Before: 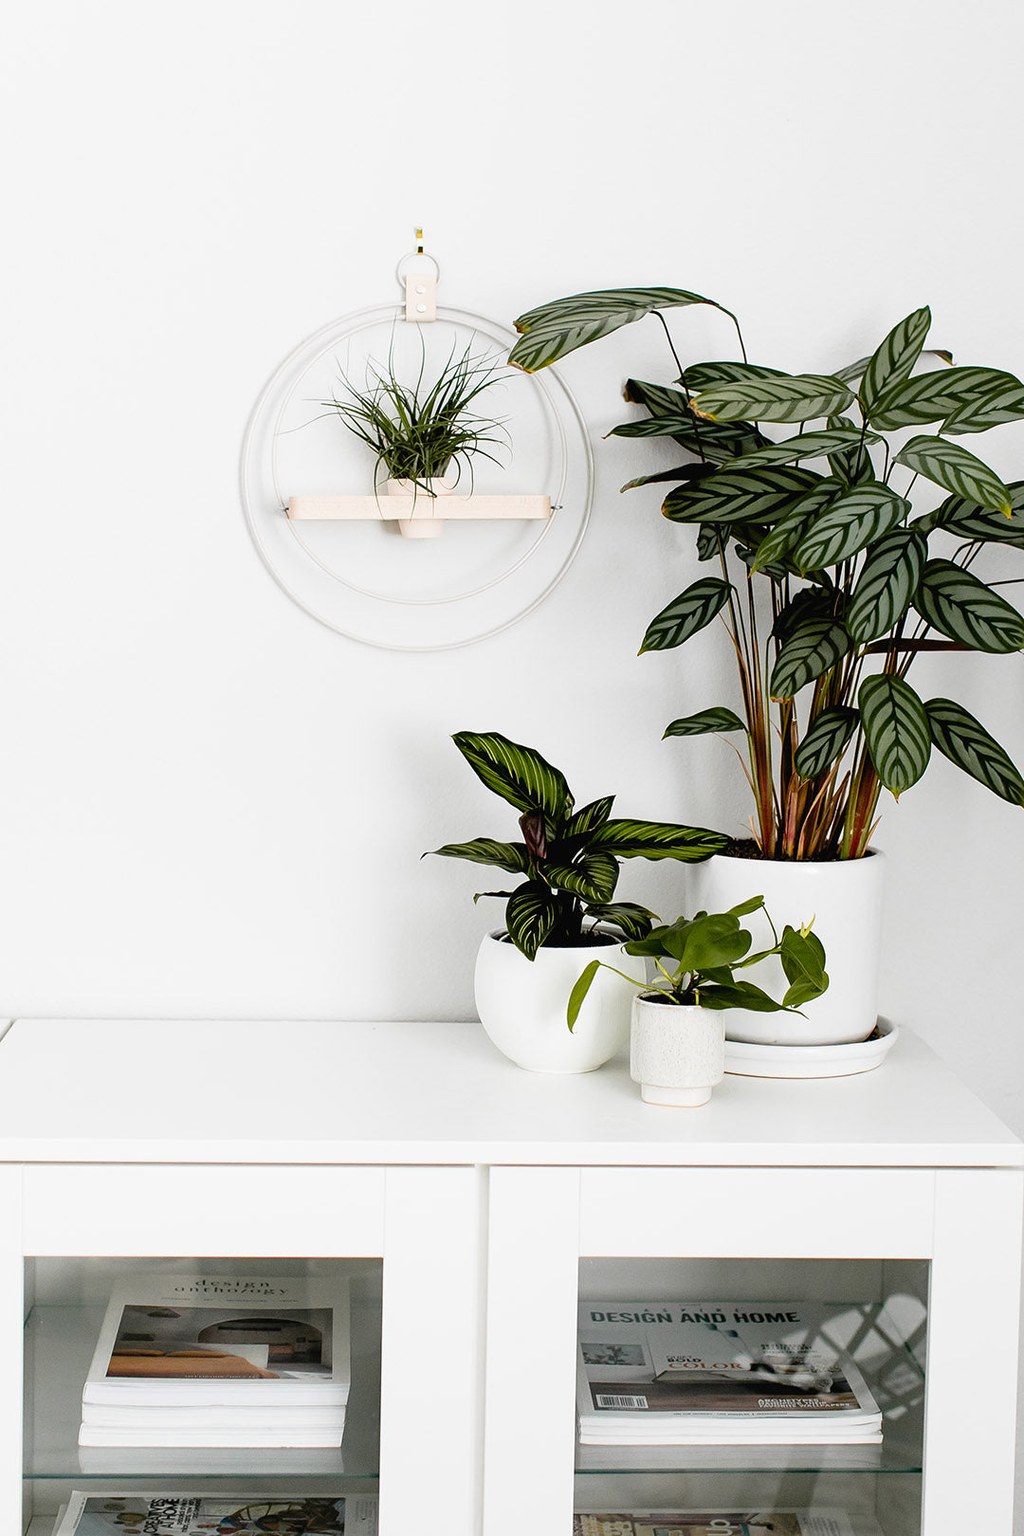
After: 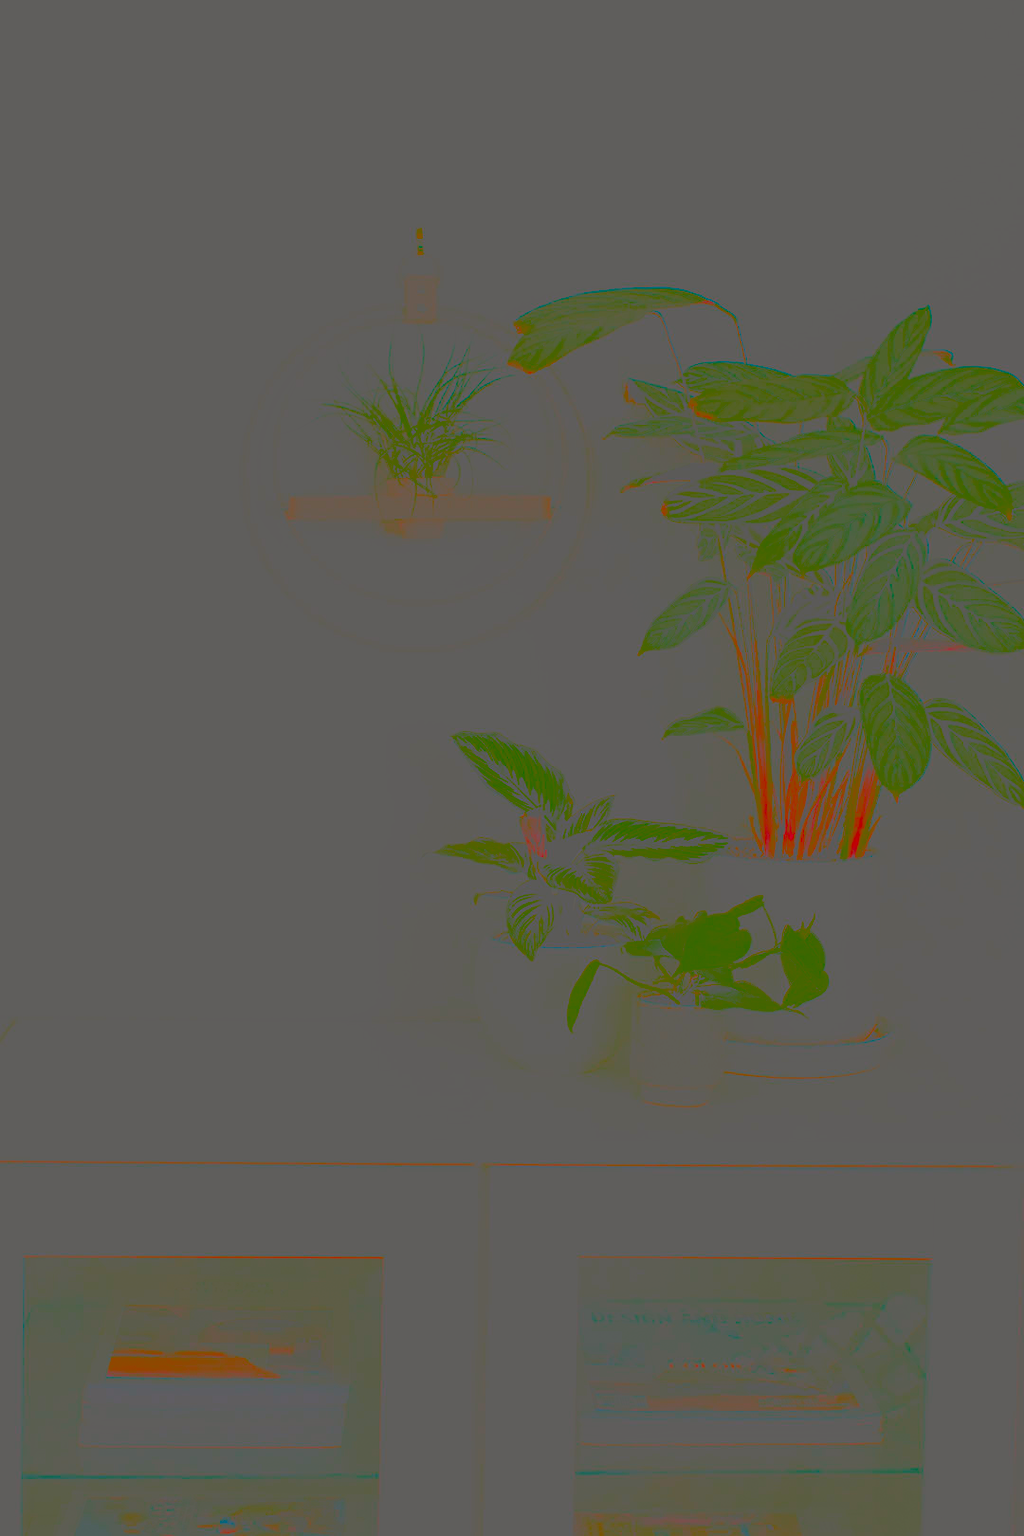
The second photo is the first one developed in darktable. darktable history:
color correction: highlights a* 0.562, highlights b* 2.76, saturation 1.07
contrast brightness saturation: contrast -0.984, brightness -0.178, saturation 0.732
